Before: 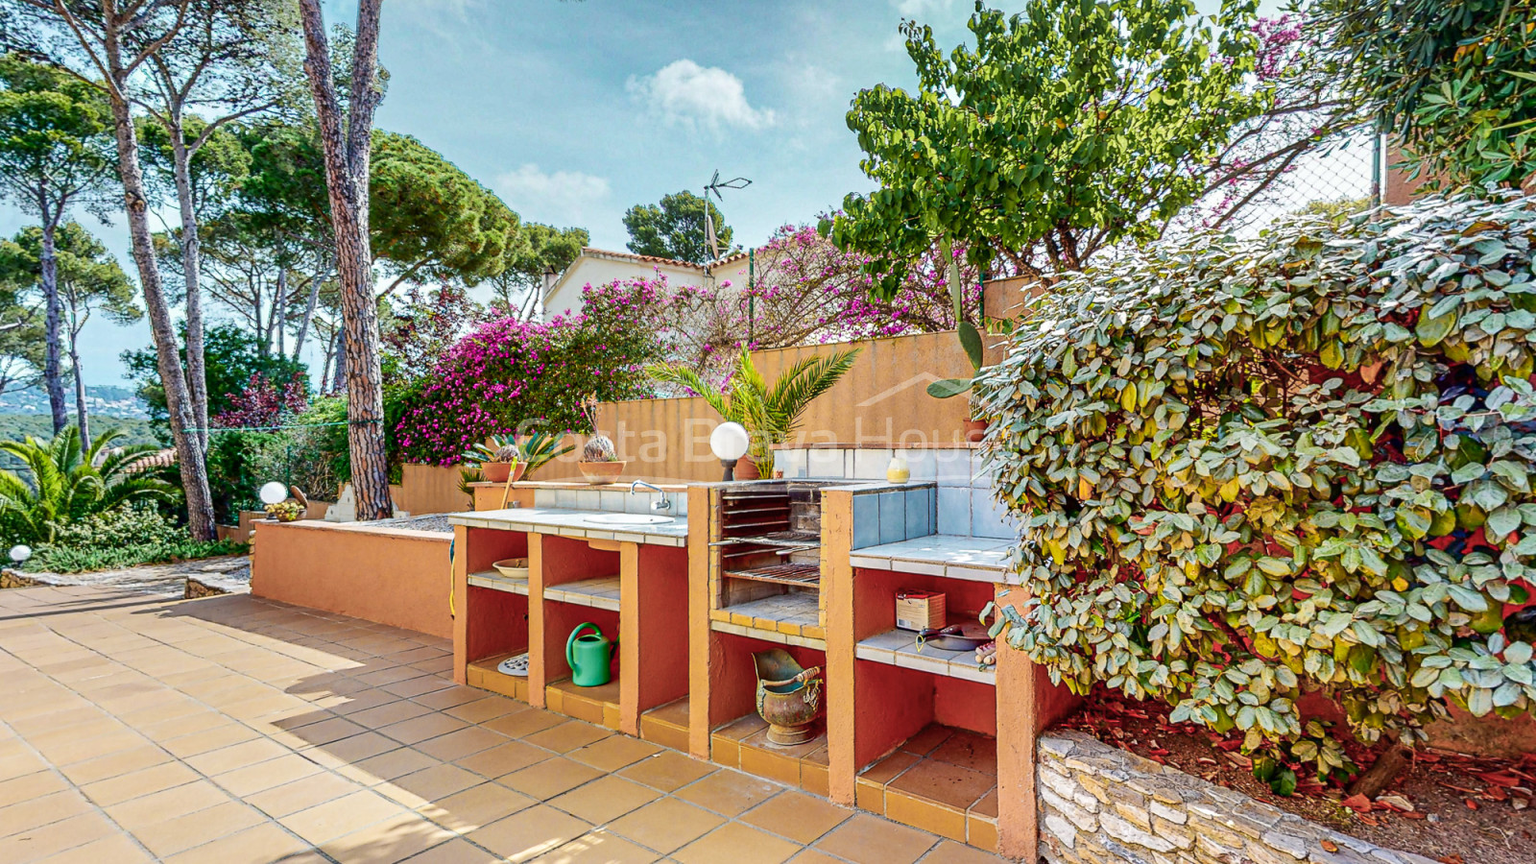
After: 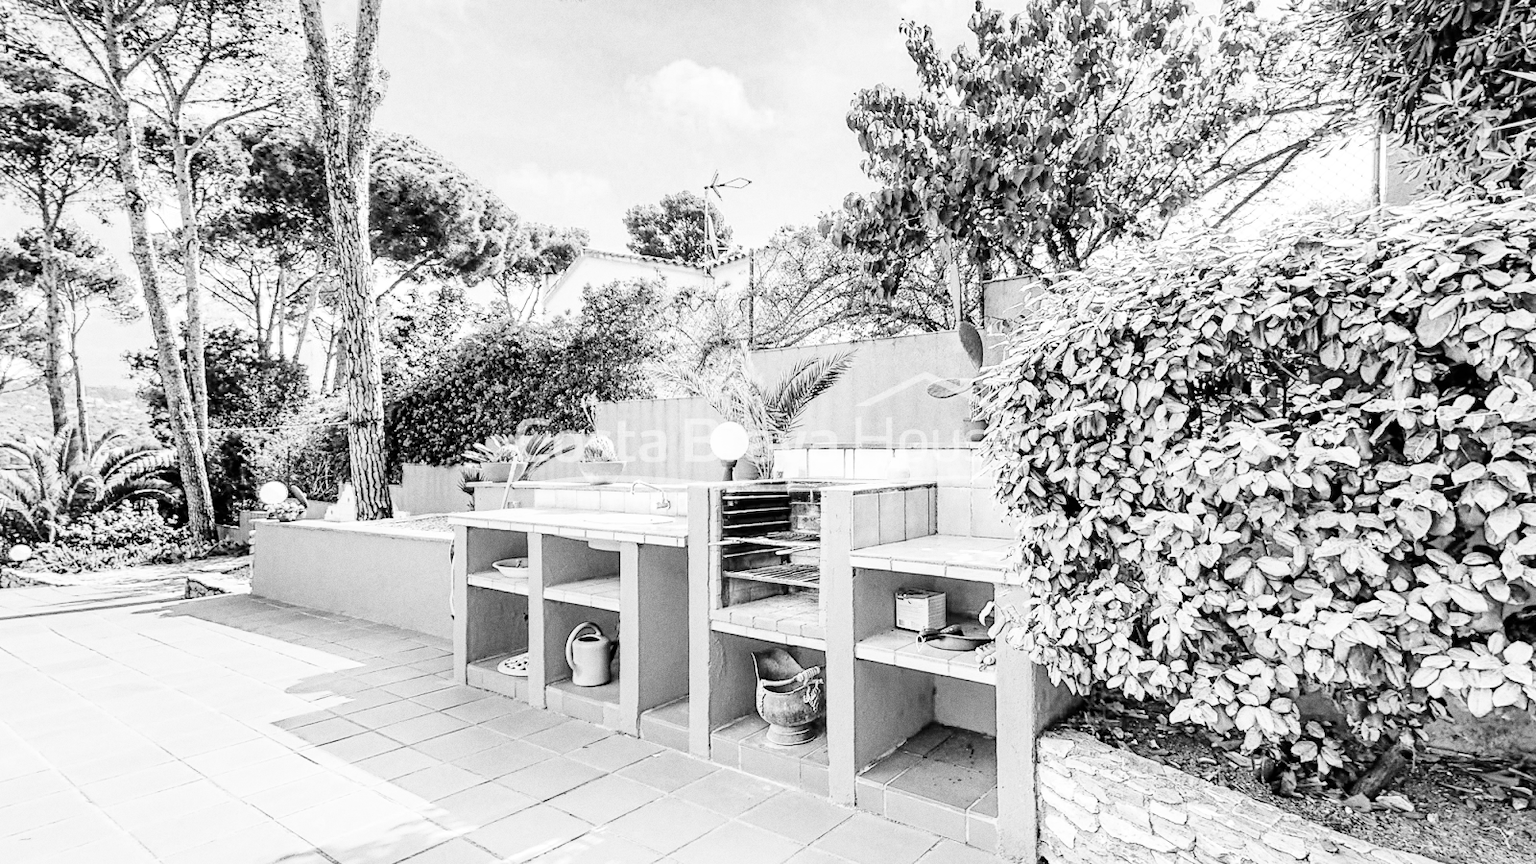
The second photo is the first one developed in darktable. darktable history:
tone equalizer: -8 EV -1.08 EV, -7 EV -1.01 EV, -6 EV -0.867 EV, -5 EV -0.578 EV, -3 EV 0.578 EV, -2 EV 0.867 EV, -1 EV 1.01 EV, +0 EV 1.08 EV, edges refinement/feathering 500, mask exposure compensation -1.57 EV, preserve details no
exposure: black level correction 0, exposure 1.2 EV, compensate exposure bias true, compensate highlight preservation false
filmic rgb: black relative exposure -7.65 EV, white relative exposure 4.56 EV, hardness 3.61
grain: on, module defaults
monochrome: on, module defaults
